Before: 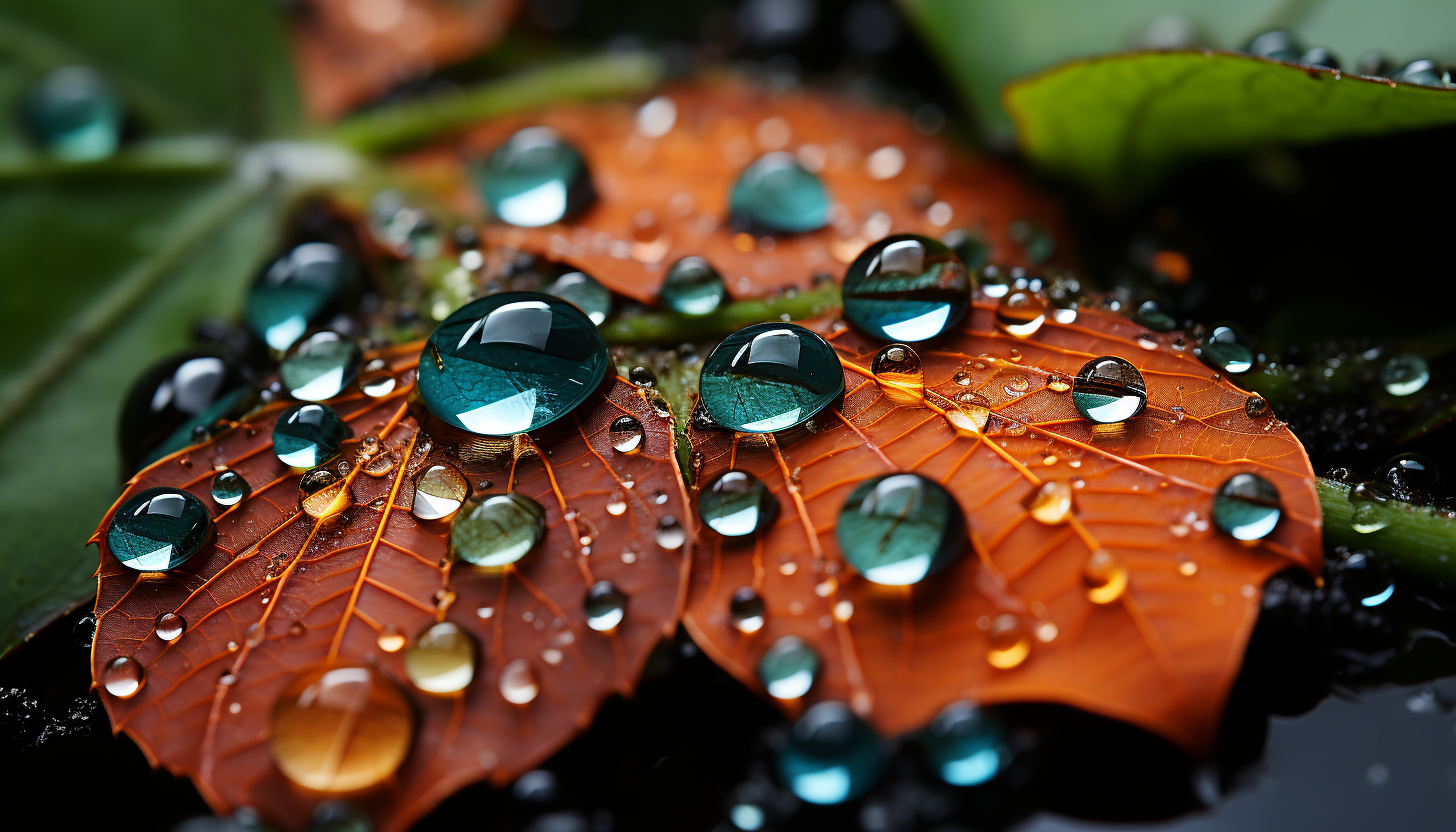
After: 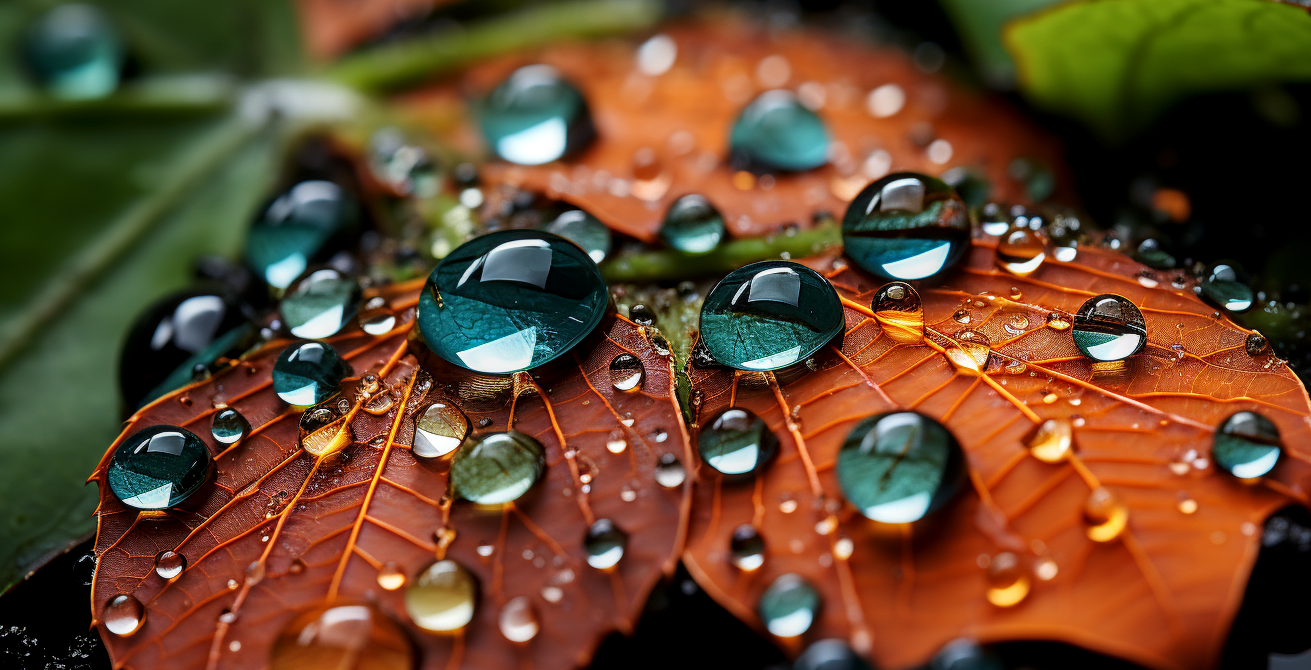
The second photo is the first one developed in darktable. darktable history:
crop: top 7.529%, right 9.906%, bottom 11.925%
local contrast: on, module defaults
